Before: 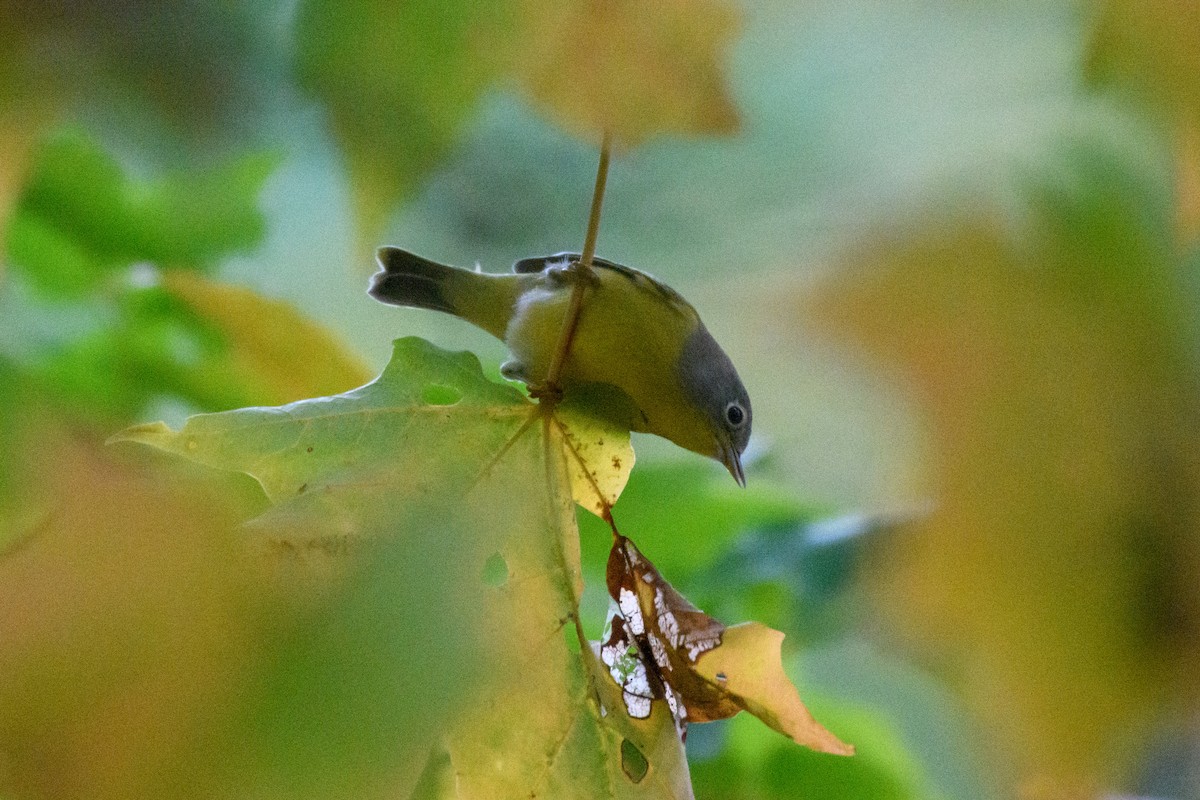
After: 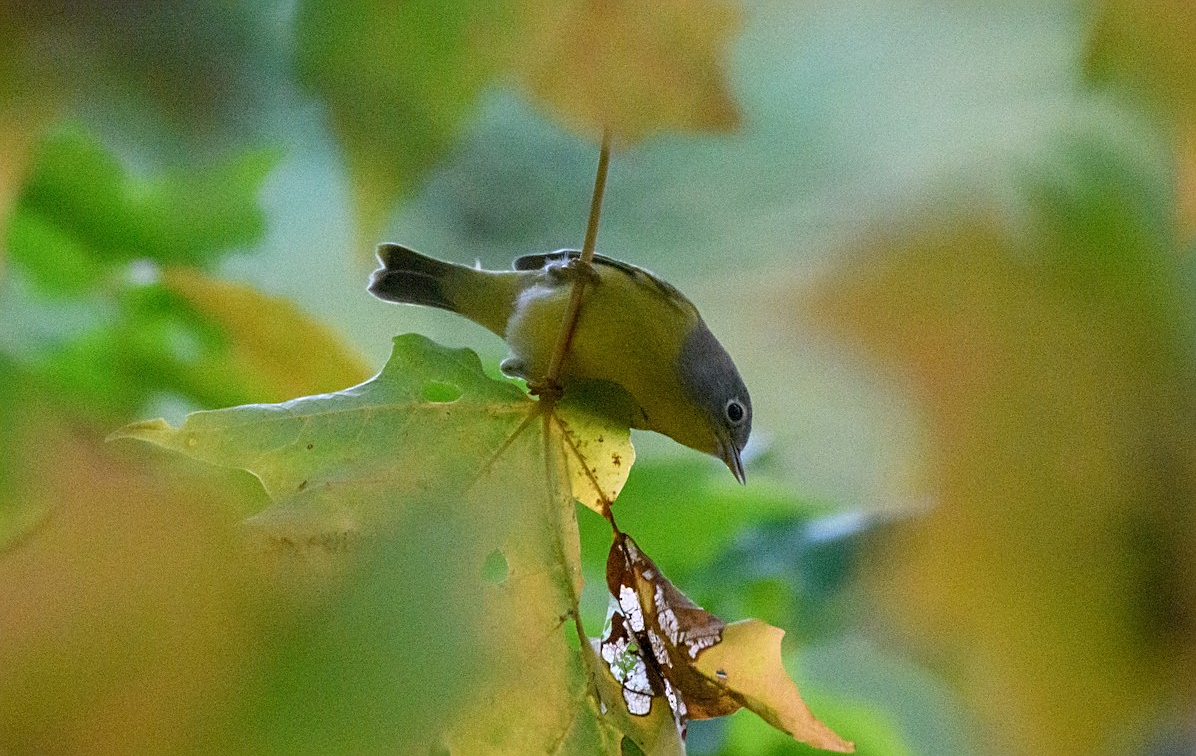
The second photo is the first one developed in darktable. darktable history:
crop: top 0.397%, right 0.262%, bottom 4.996%
sharpen: on, module defaults
